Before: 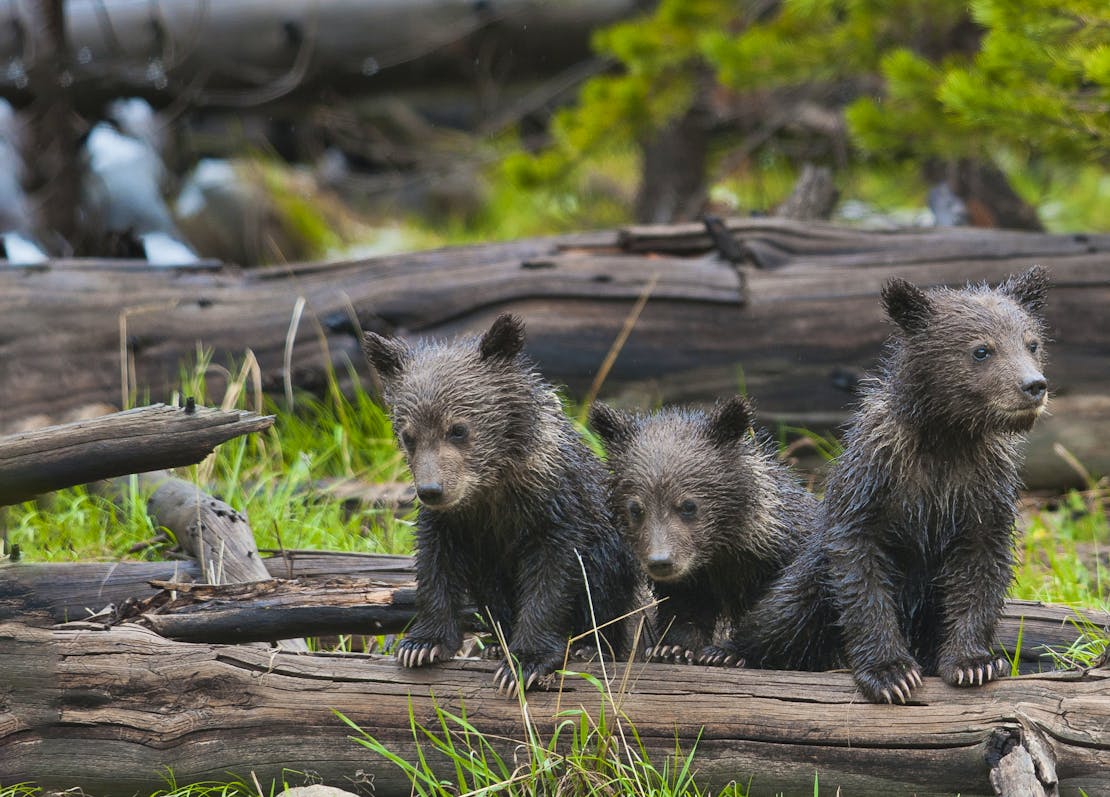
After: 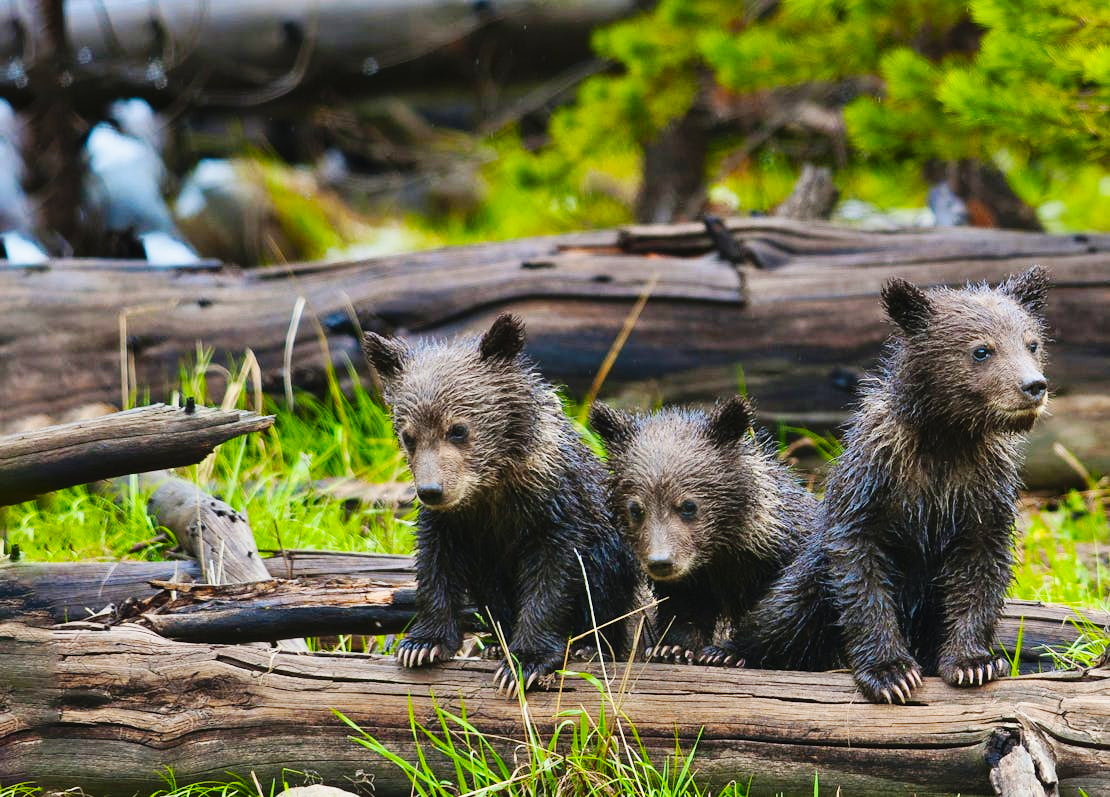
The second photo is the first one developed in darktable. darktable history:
contrast brightness saturation: brightness -0.02, saturation 0.35
base curve: curves: ch0 [(0, 0) (0.036, 0.025) (0.121, 0.166) (0.206, 0.329) (0.605, 0.79) (1, 1)], preserve colors none
